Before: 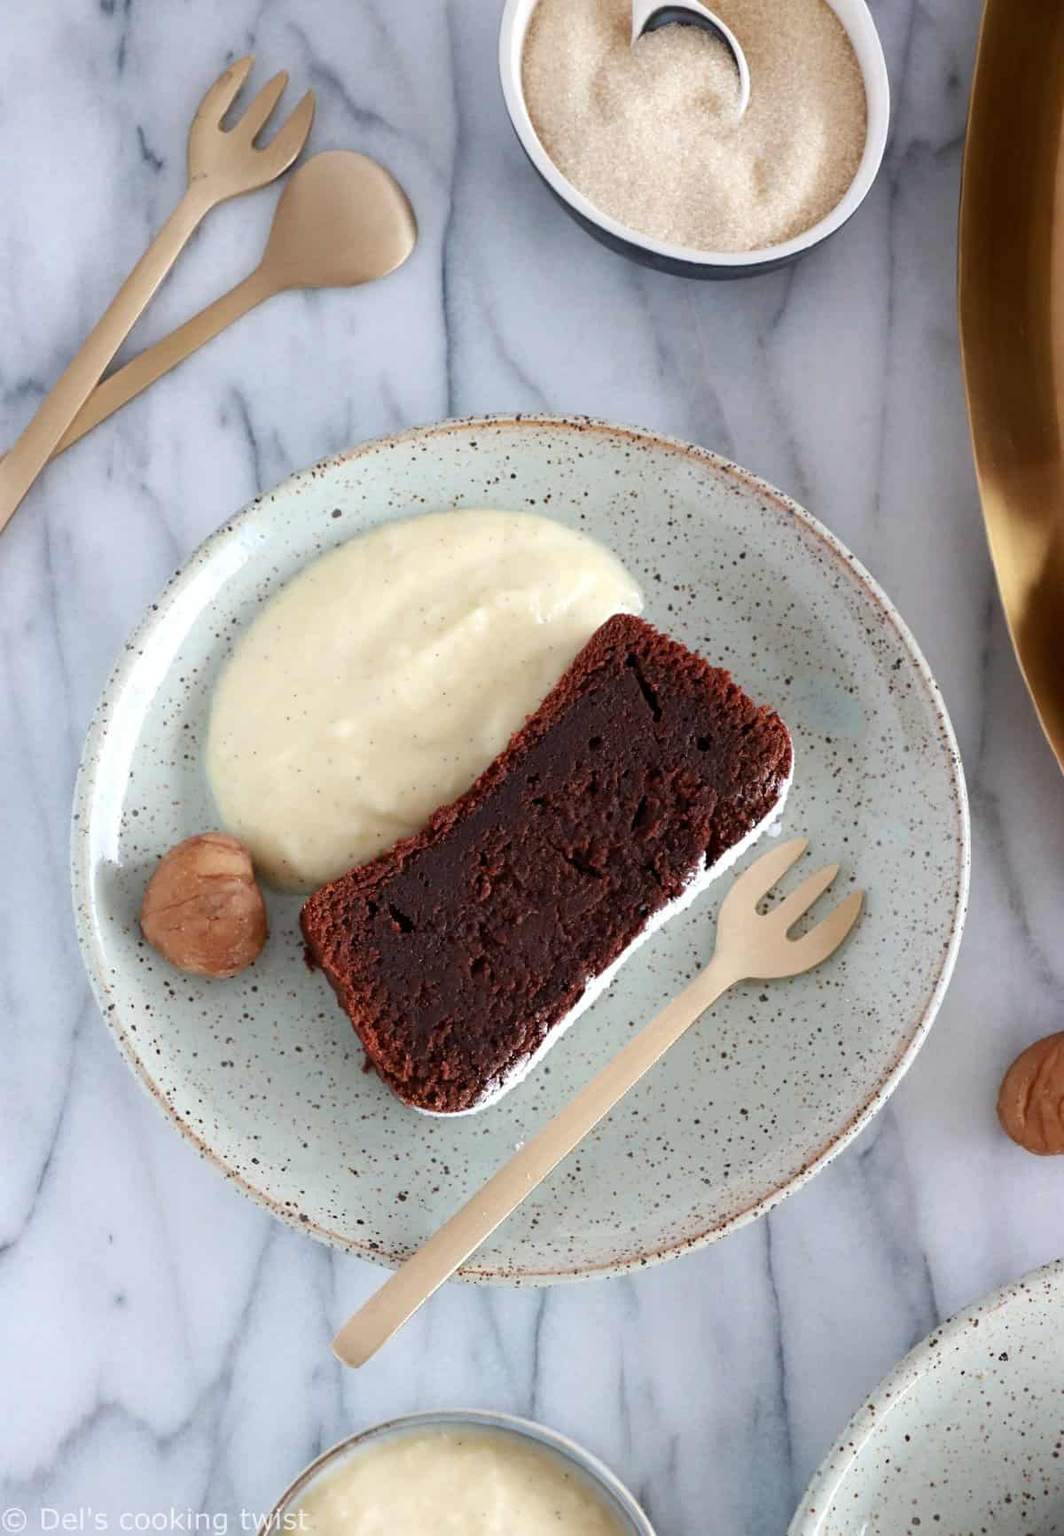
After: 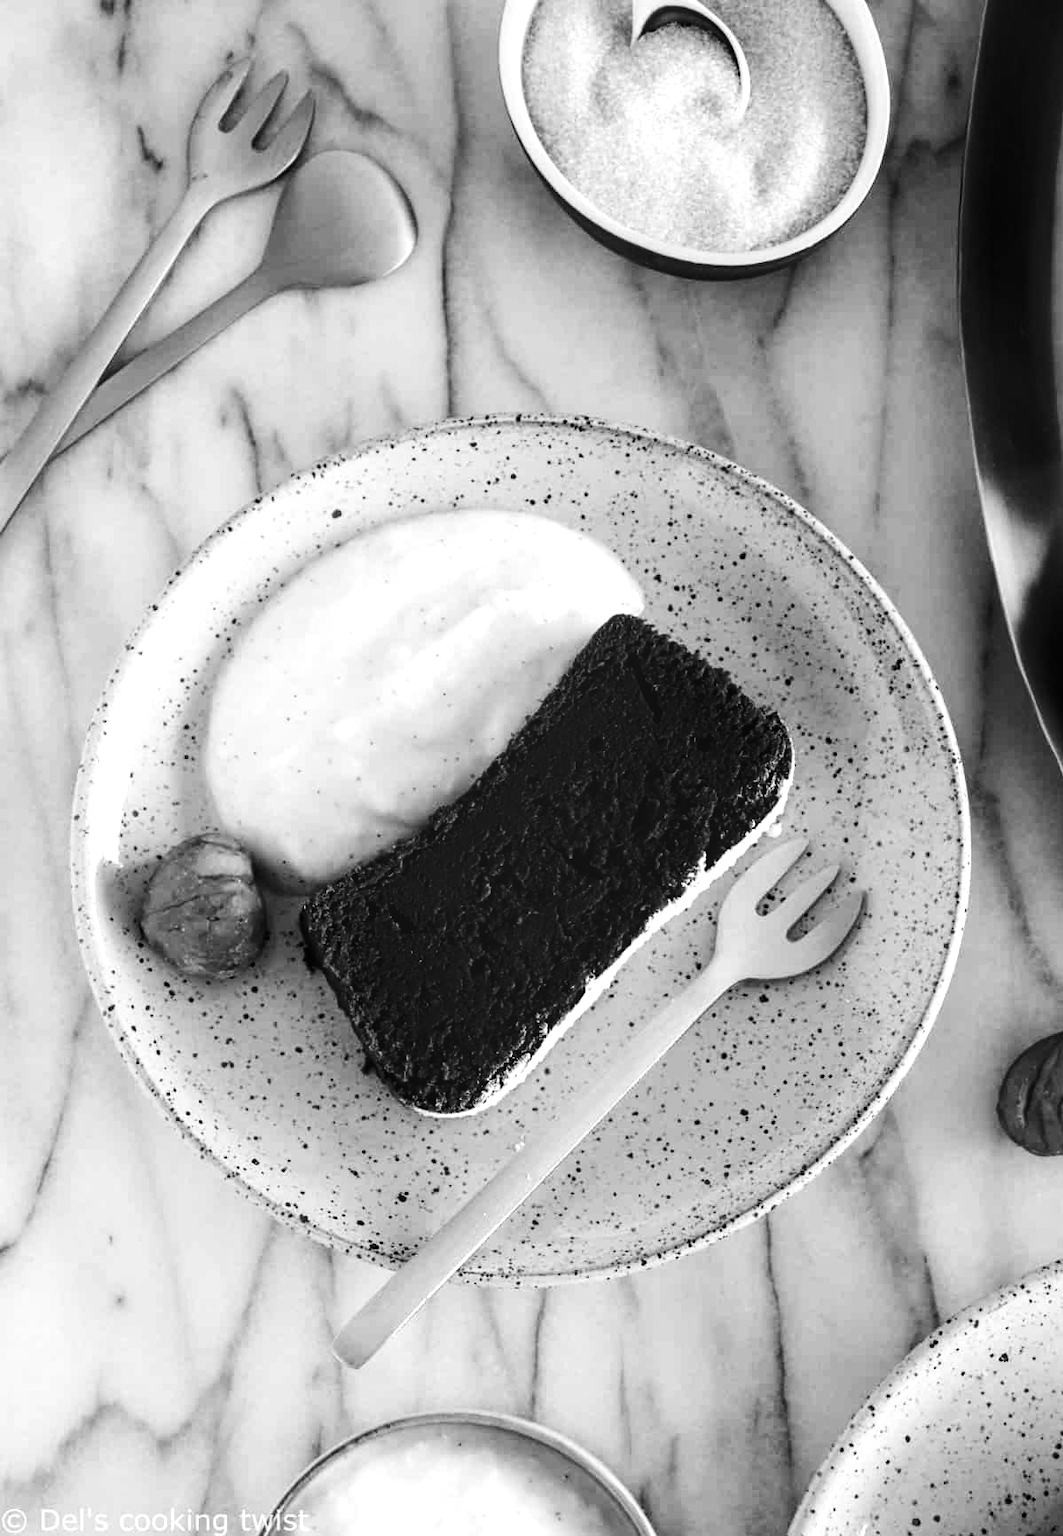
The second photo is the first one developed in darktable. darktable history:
tone equalizer: -8 EV -0.417 EV, -7 EV -0.389 EV, -6 EV -0.333 EV, -5 EV -0.222 EV, -3 EV 0.222 EV, -2 EV 0.333 EV, -1 EV 0.389 EV, +0 EV 0.417 EV, edges refinement/feathering 500, mask exposure compensation -1.57 EV, preserve details no
monochrome: a -6.99, b 35.61, size 1.4
contrast brightness saturation: contrast 0.22, brightness -0.19, saturation 0.24
local contrast: on, module defaults
